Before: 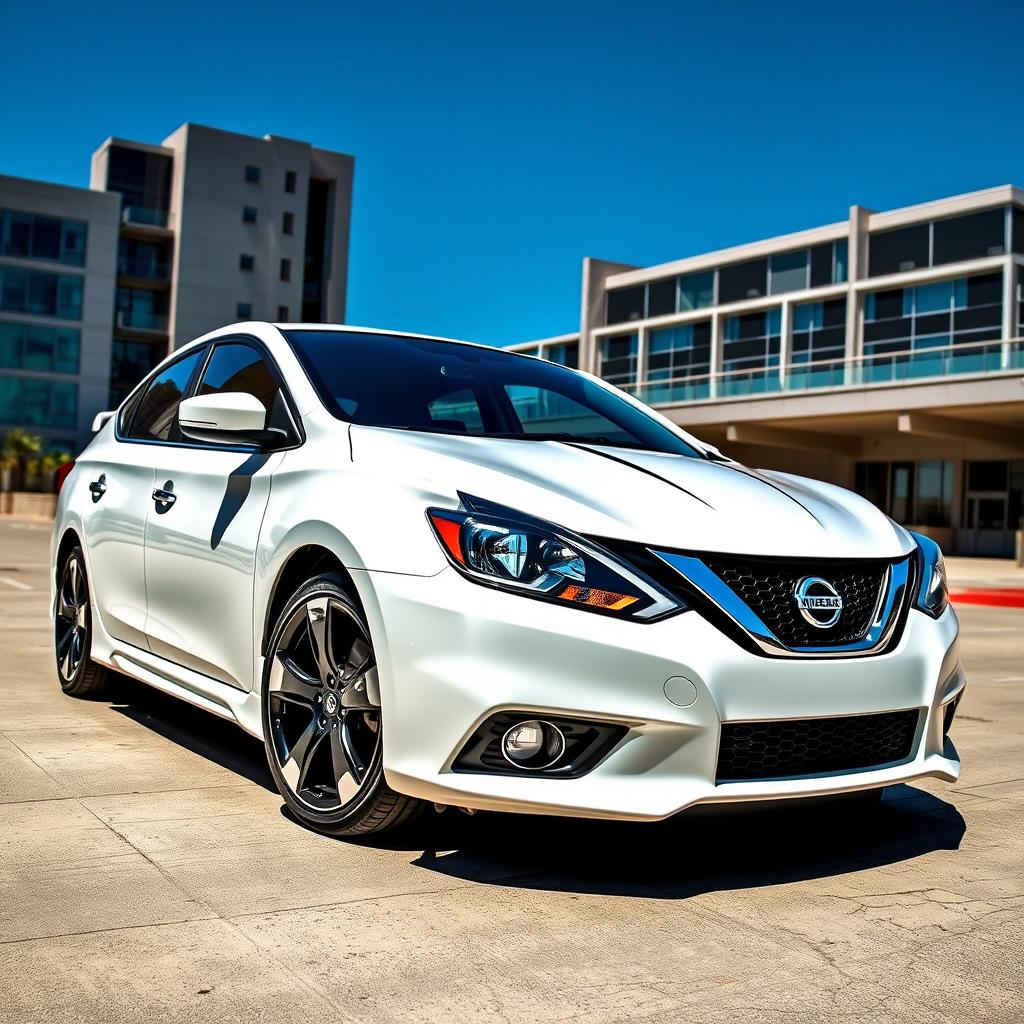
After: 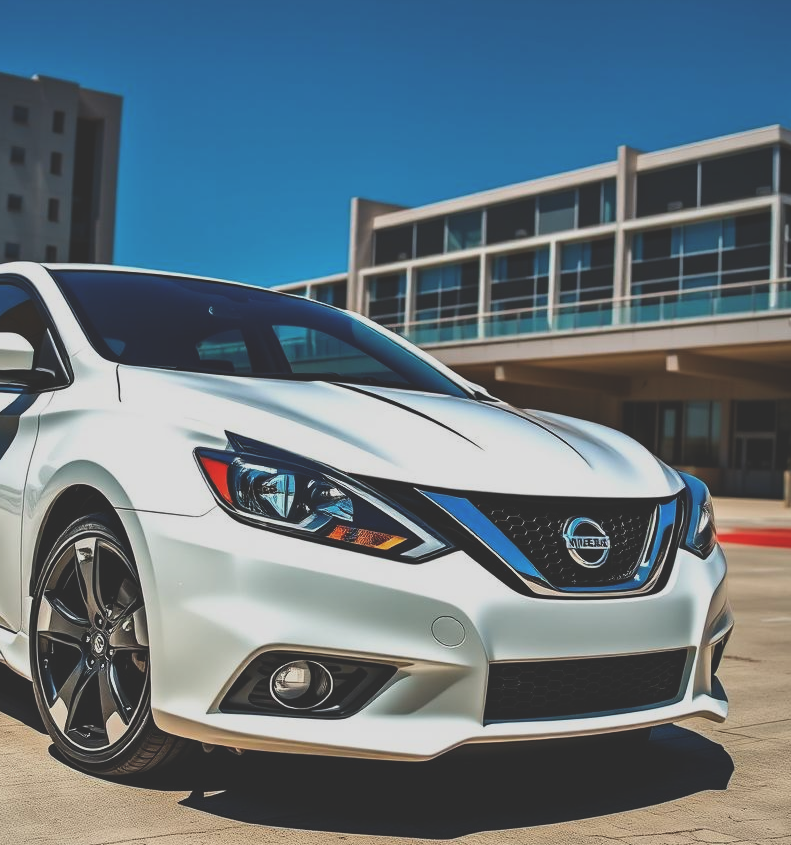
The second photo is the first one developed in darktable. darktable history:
crop: left 22.683%, top 5.895%, bottom 11.517%
exposure: black level correction -0.036, exposure -0.495 EV, compensate exposure bias true, compensate highlight preservation false
